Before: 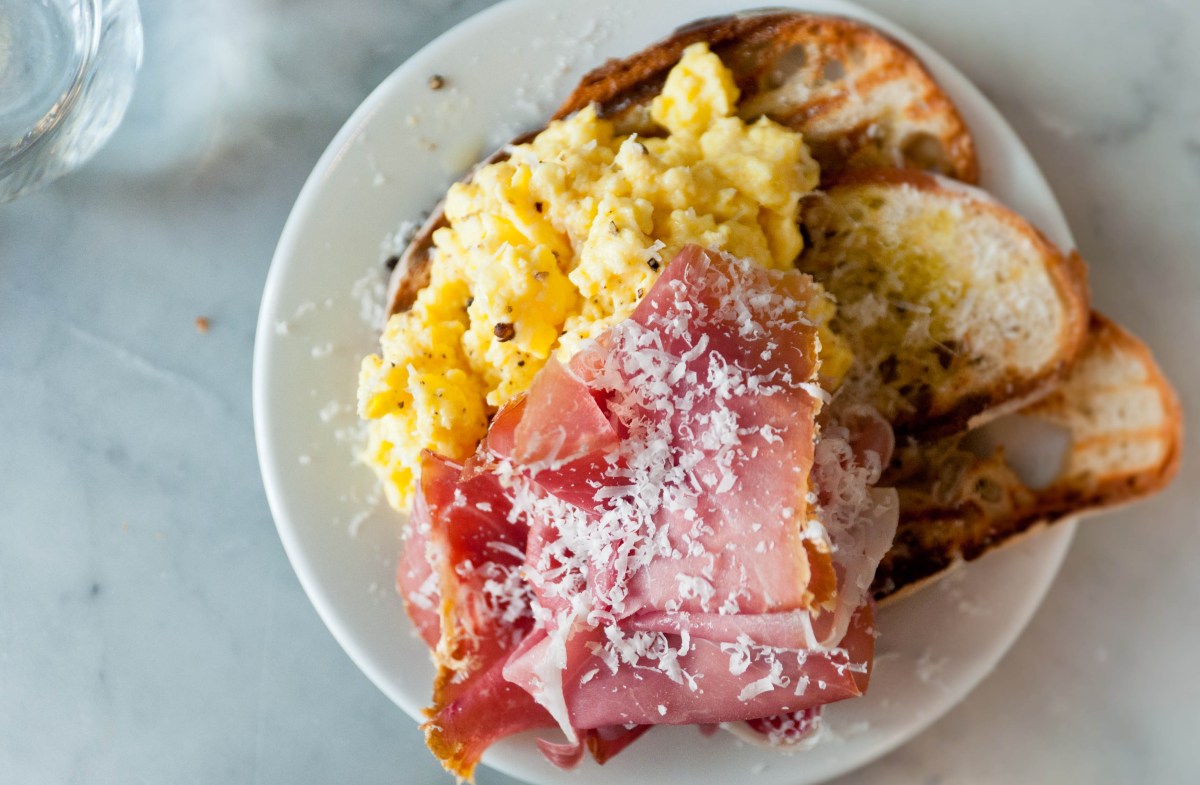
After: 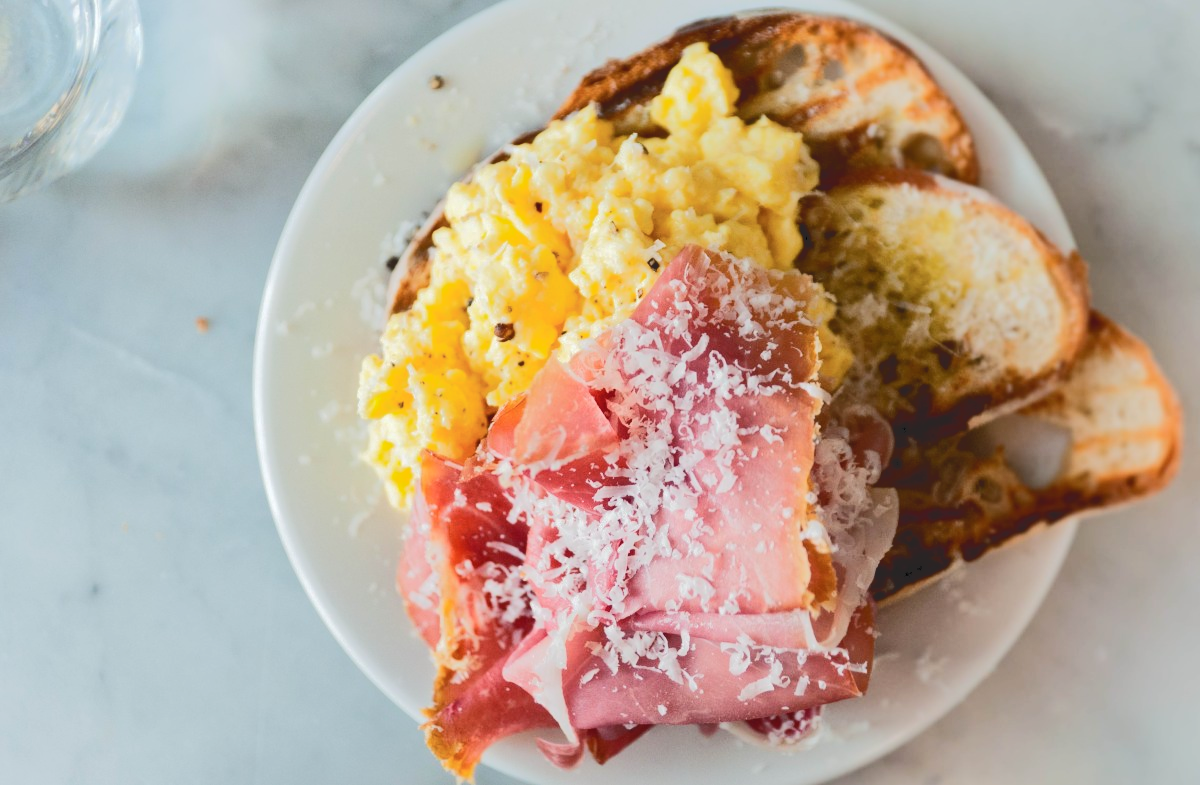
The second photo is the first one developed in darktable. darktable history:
tone equalizer: edges refinement/feathering 500, mask exposure compensation -1.57 EV, preserve details no
tone curve: curves: ch0 [(0, 0) (0.003, 0.145) (0.011, 0.148) (0.025, 0.15) (0.044, 0.159) (0.069, 0.16) (0.1, 0.164) (0.136, 0.182) (0.177, 0.213) (0.224, 0.247) (0.277, 0.298) (0.335, 0.37) (0.399, 0.456) (0.468, 0.552) (0.543, 0.641) (0.623, 0.713) (0.709, 0.768) (0.801, 0.825) (0.898, 0.868) (1, 1)], color space Lab, independent channels, preserve colors none
